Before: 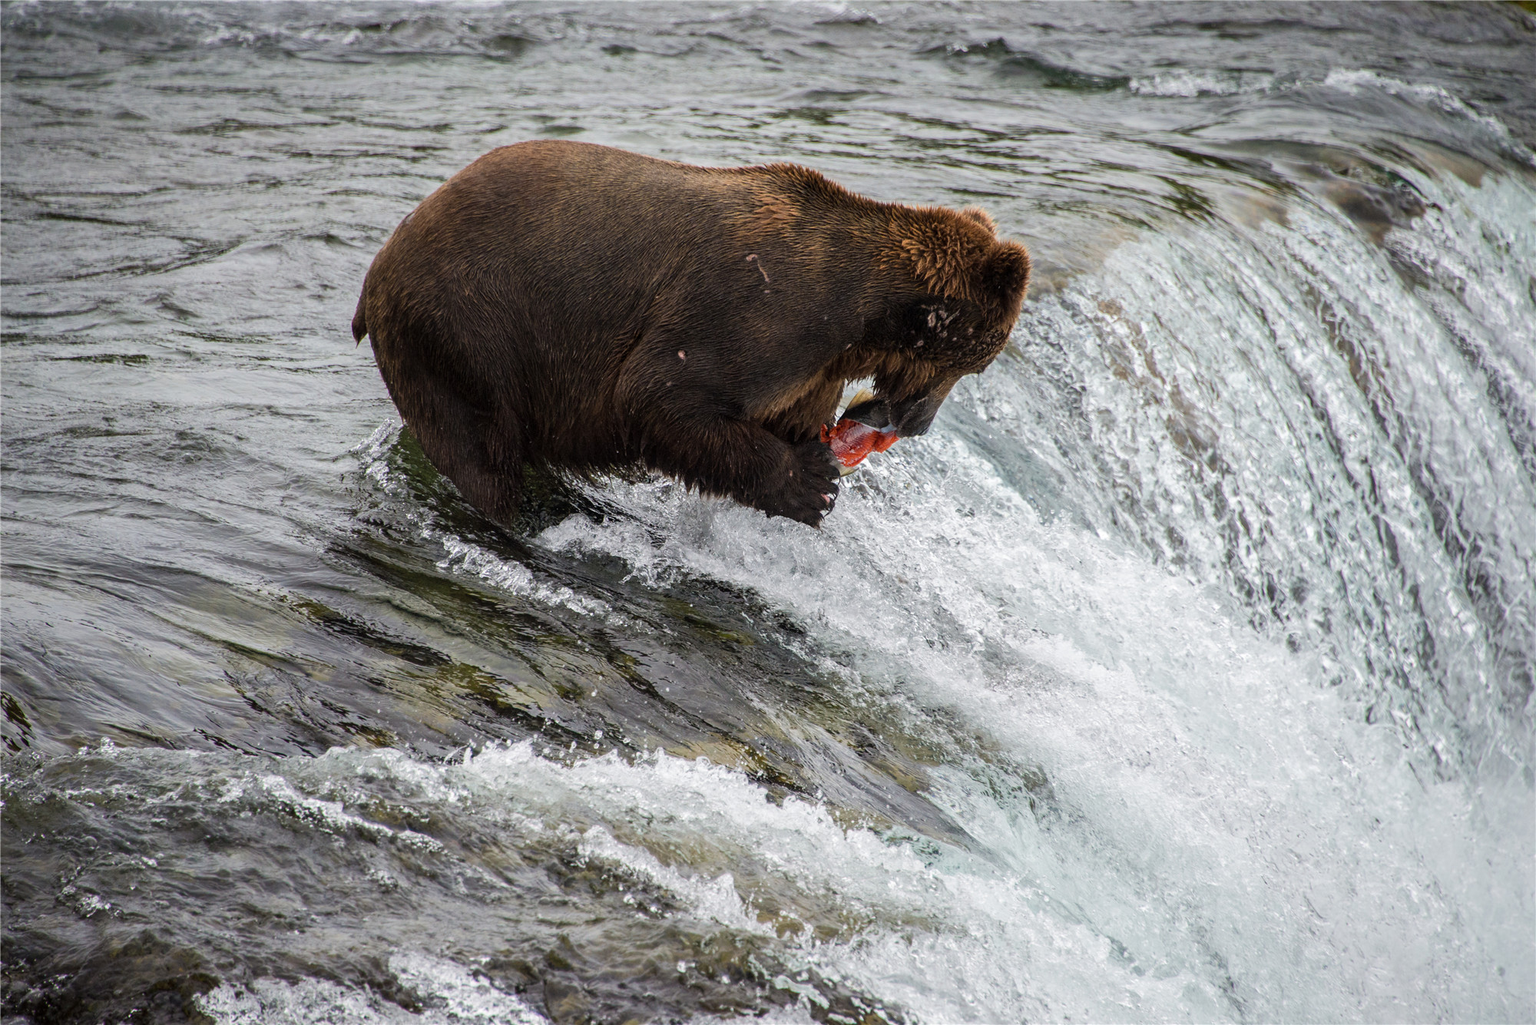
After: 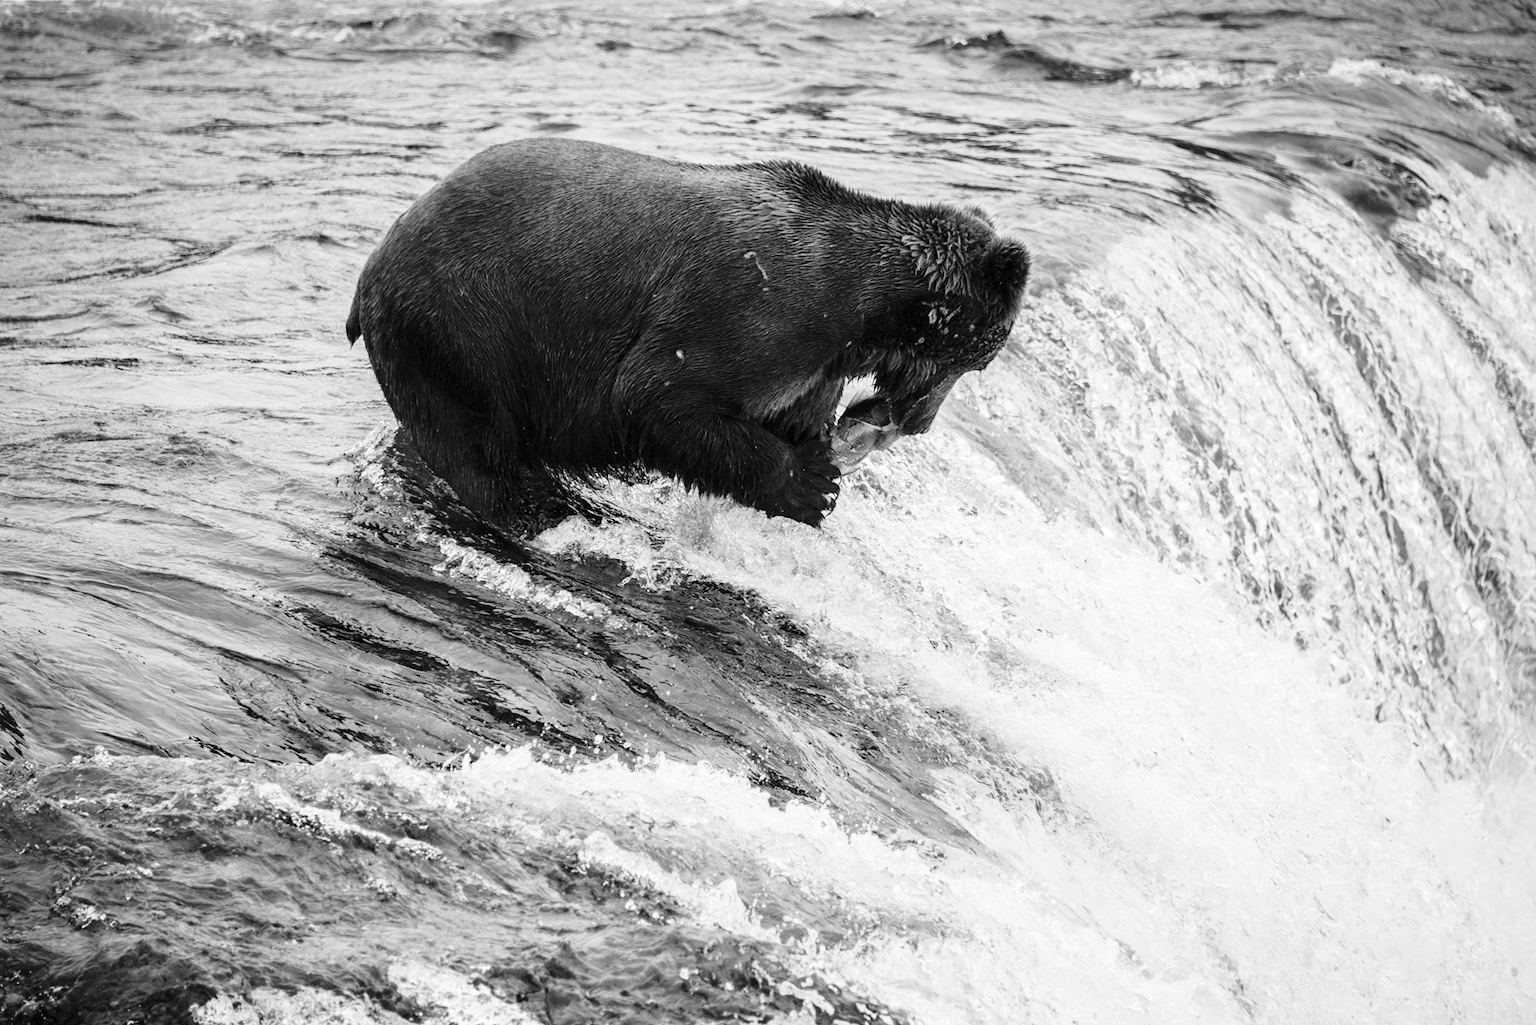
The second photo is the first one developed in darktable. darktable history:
rotate and perspective: rotation -0.45°, automatic cropping original format, crop left 0.008, crop right 0.992, crop top 0.012, crop bottom 0.988
exposure: exposure -0.041 EV, compensate highlight preservation false
white balance: red 1, blue 1
base curve: curves: ch0 [(0, 0) (0.028, 0.03) (0.121, 0.232) (0.46, 0.748) (0.859, 0.968) (1, 1)], preserve colors none
monochrome: on, module defaults
